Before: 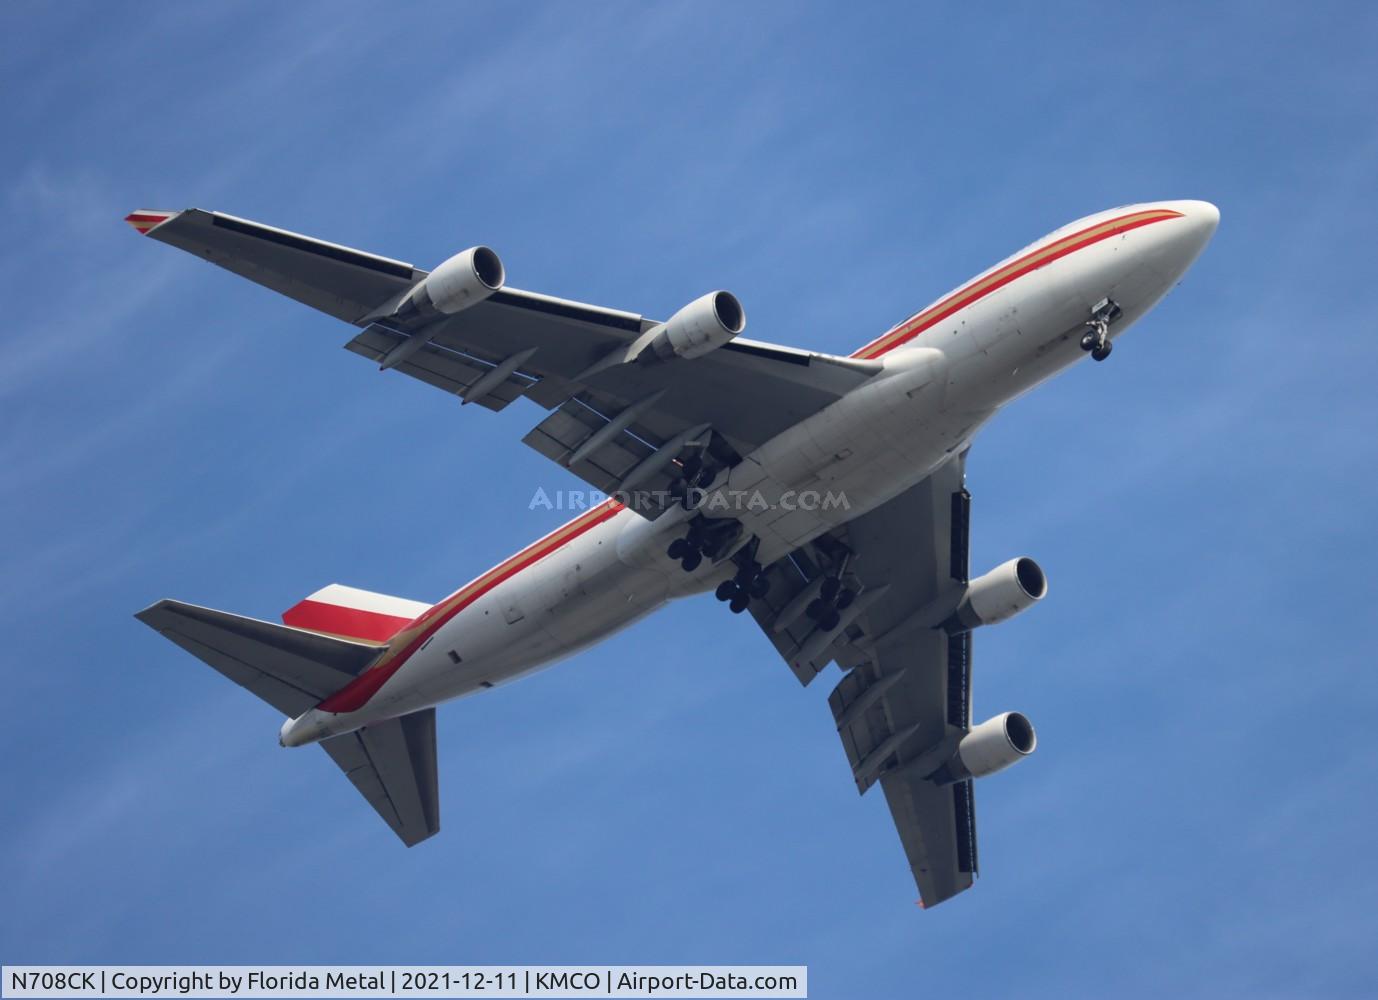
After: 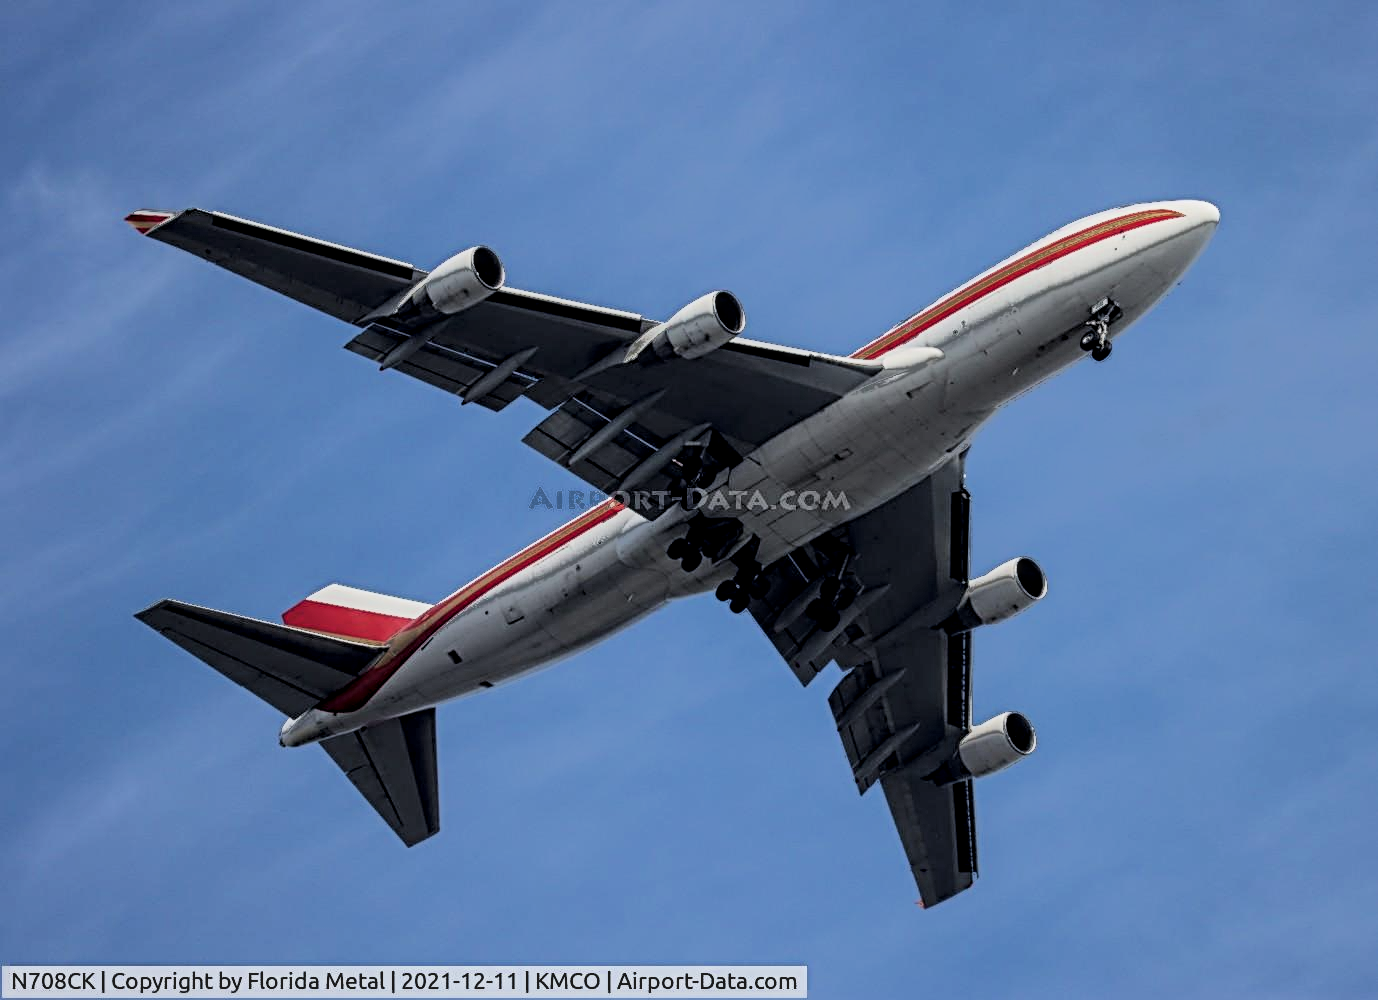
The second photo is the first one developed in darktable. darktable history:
fill light: exposure -0.73 EV, center 0.69, width 2.2
white balance: emerald 1
local contrast: on, module defaults
sharpen: radius 4
filmic rgb: black relative exposure -5 EV, hardness 2.88, contrast 1.3
